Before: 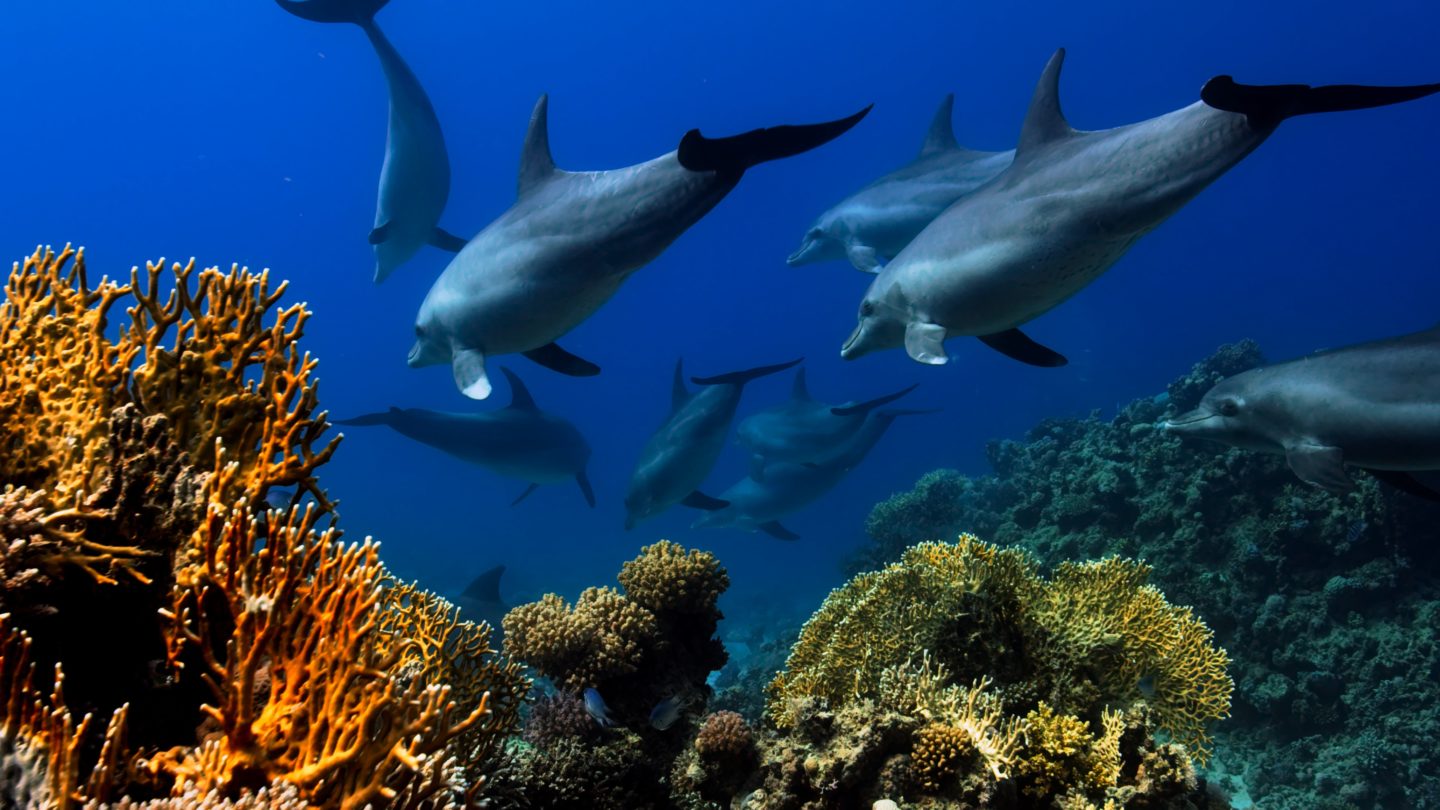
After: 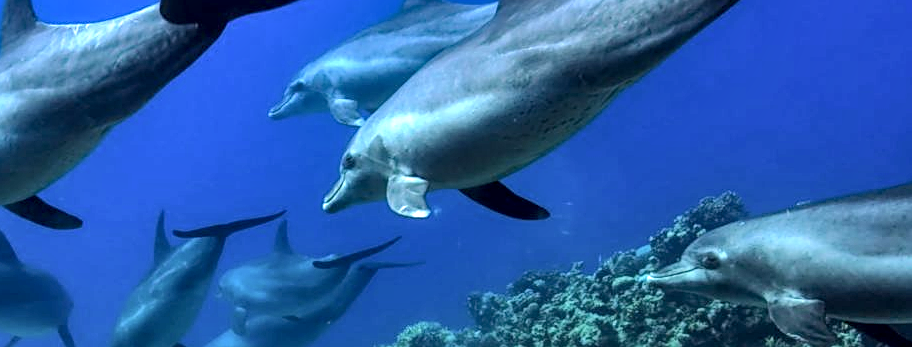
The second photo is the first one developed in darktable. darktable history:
exposure: black level correction 0, exposure 1 EV, compensate highlight preservation false
sharpen: on, module defaults
crop: left 36.028%, top 18.225%, right 0.61%, bottom 38.85%
shadows and highlights: shadows 61.09, soften with gaussian
local contrast: highlights 61%, detail 143%, midtone range 0.429
